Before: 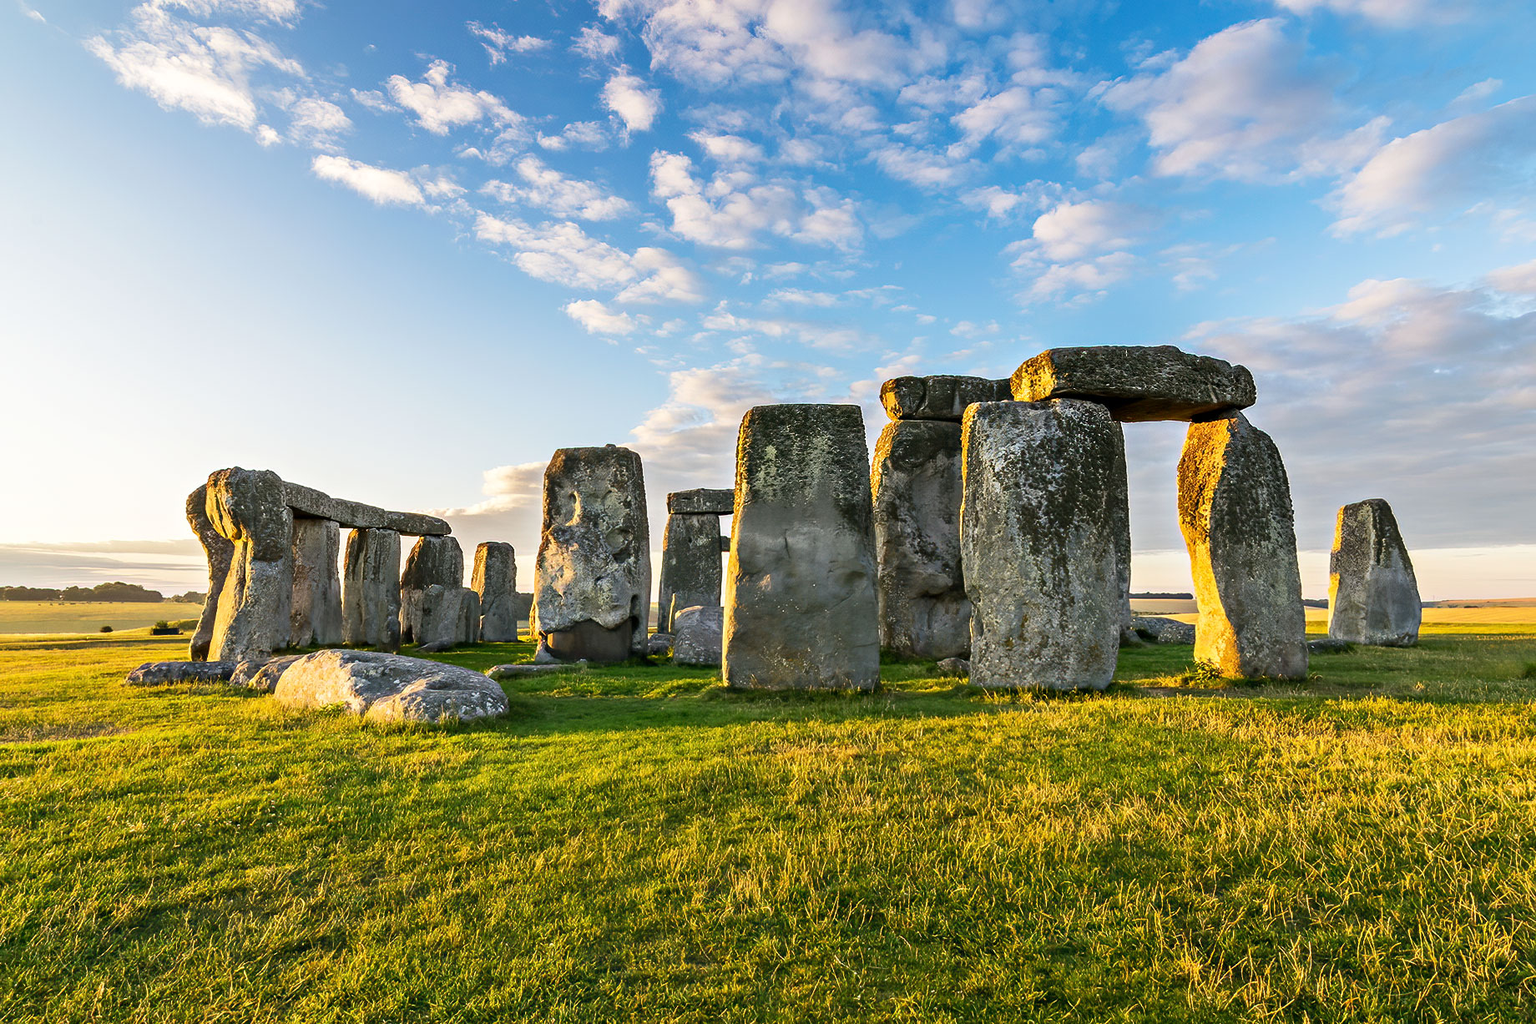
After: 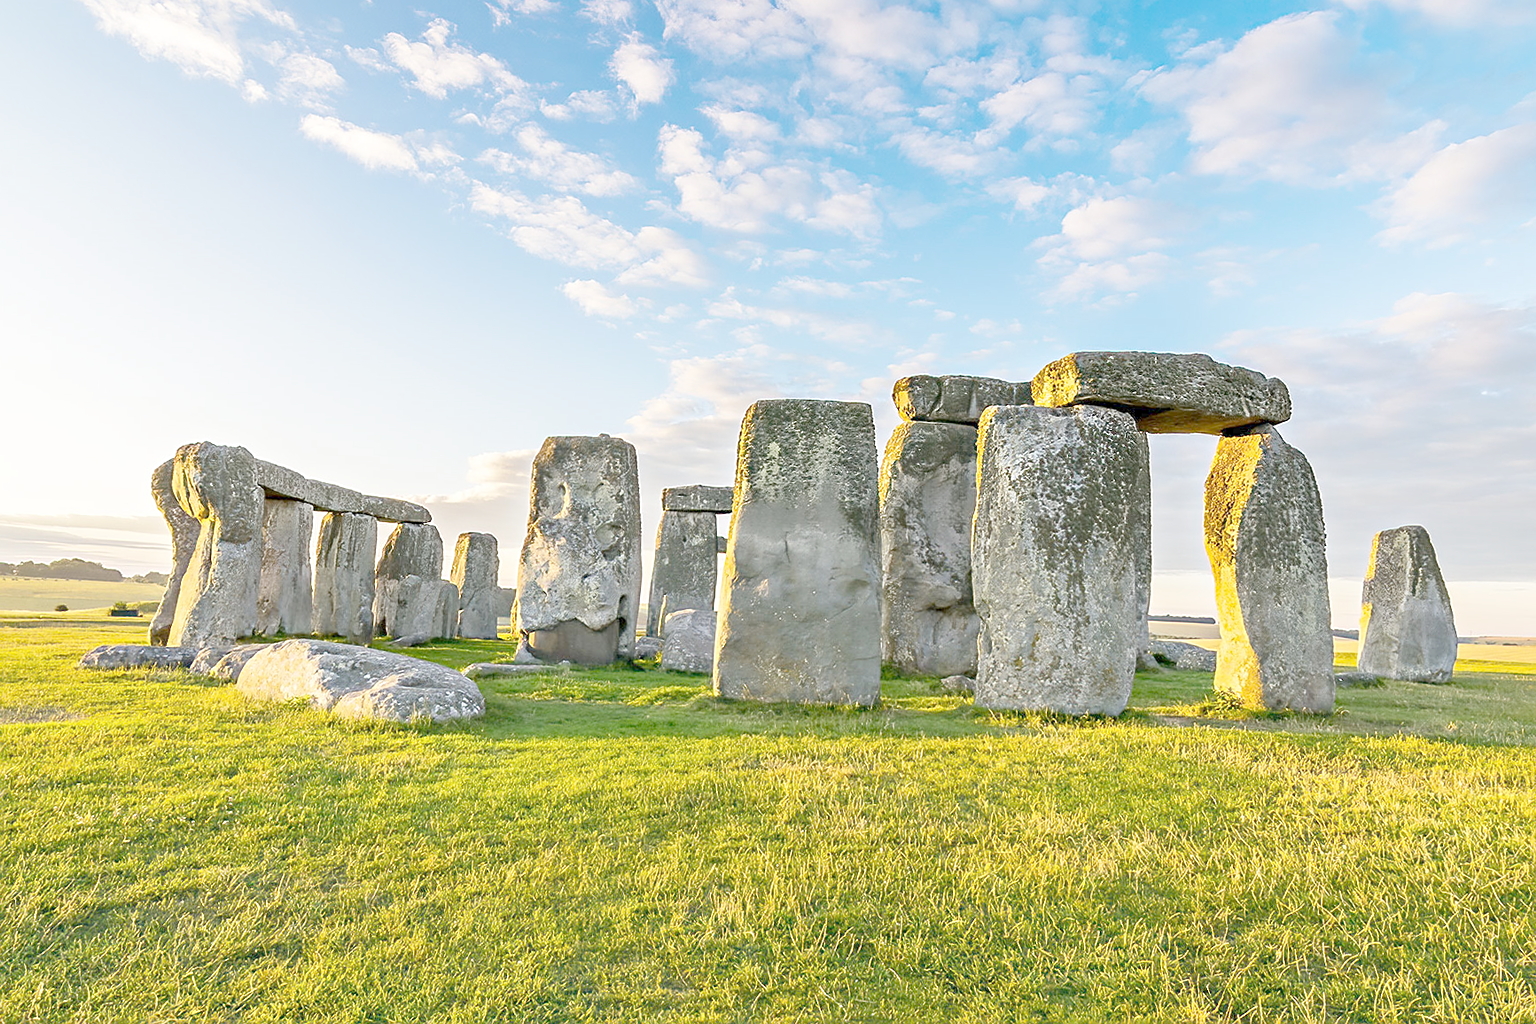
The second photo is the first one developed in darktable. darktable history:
sharpen: on, module defaults
crop and rotate: angle -2.38°
